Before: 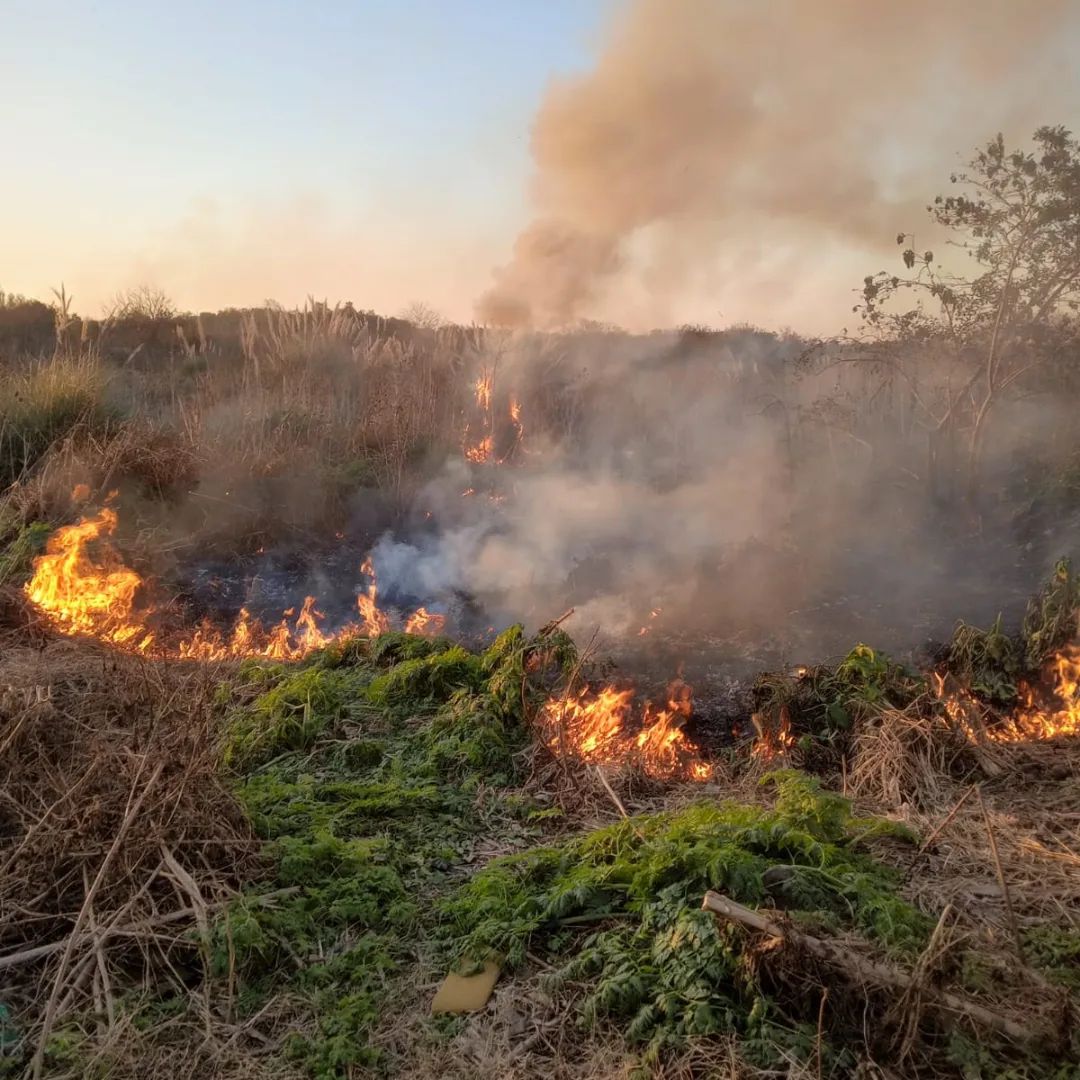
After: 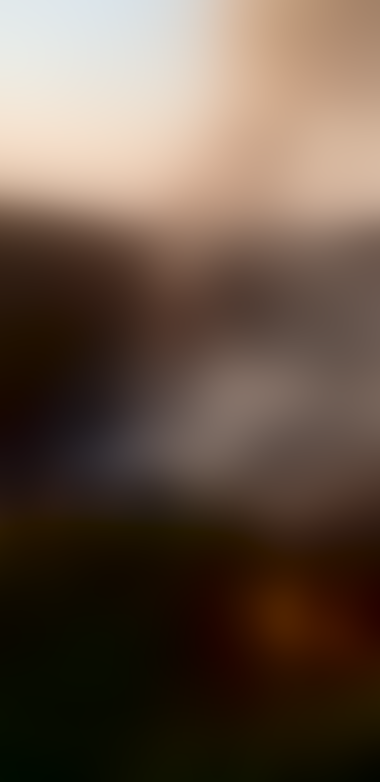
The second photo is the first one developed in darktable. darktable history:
lowpass: radius 31.92, contrast 1.72, brightness -0.98, saturation 0.94
crop and rotate: left 29.476%, top 10.214%, right 35.32%, bottom 17.333%
